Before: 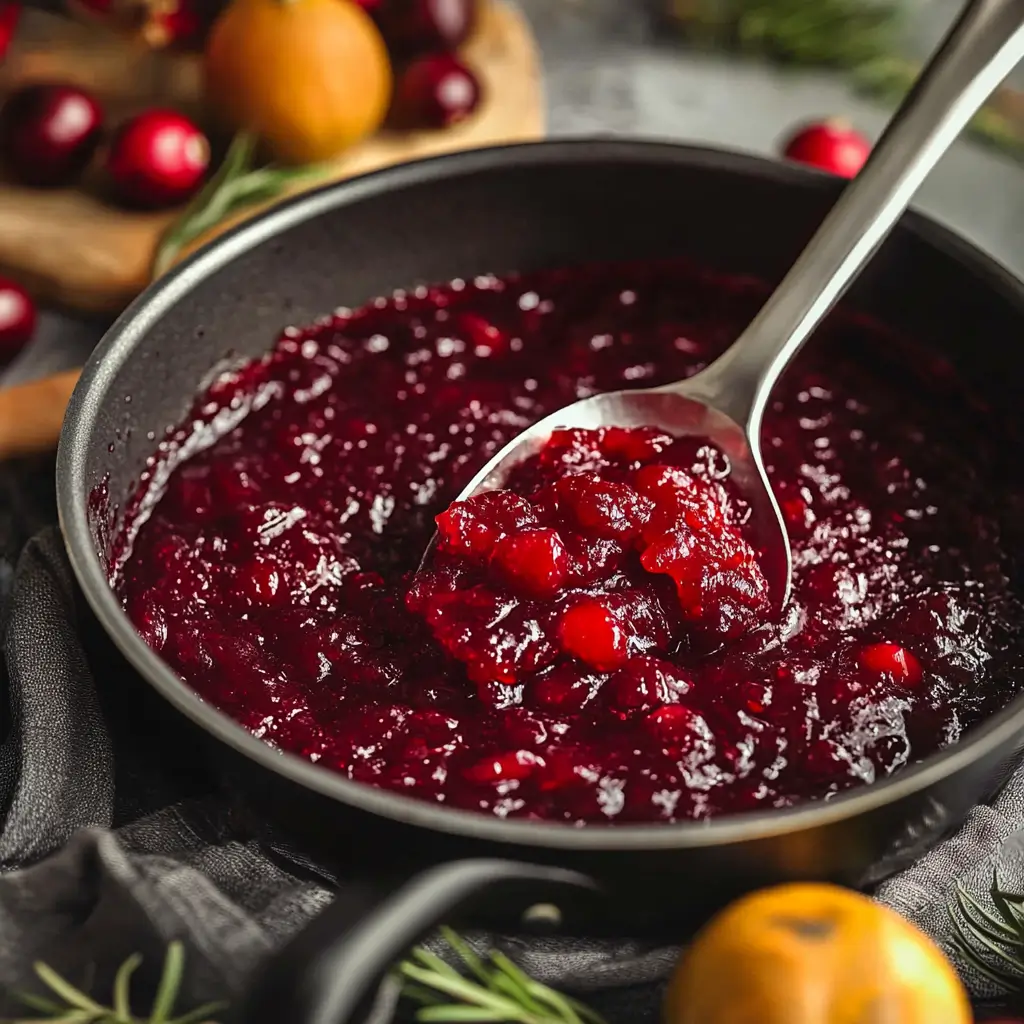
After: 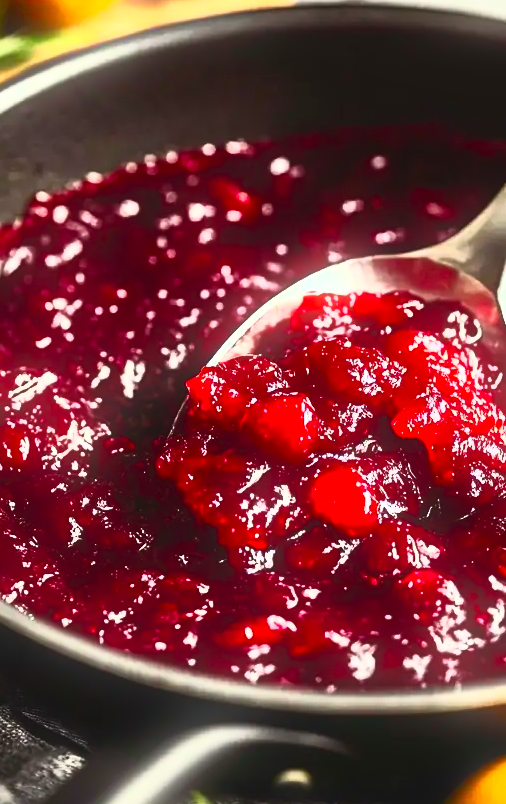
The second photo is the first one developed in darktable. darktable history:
crop and rotate: angle 0.02°, left 24.353%, top 13.219%, right 26.156%, bottom 8.224%
bloom: size 5%, threshold 95%, strength 15%
contrast brightness saturation: contrast 0.83, brightness 0.59, saturation 0.59
